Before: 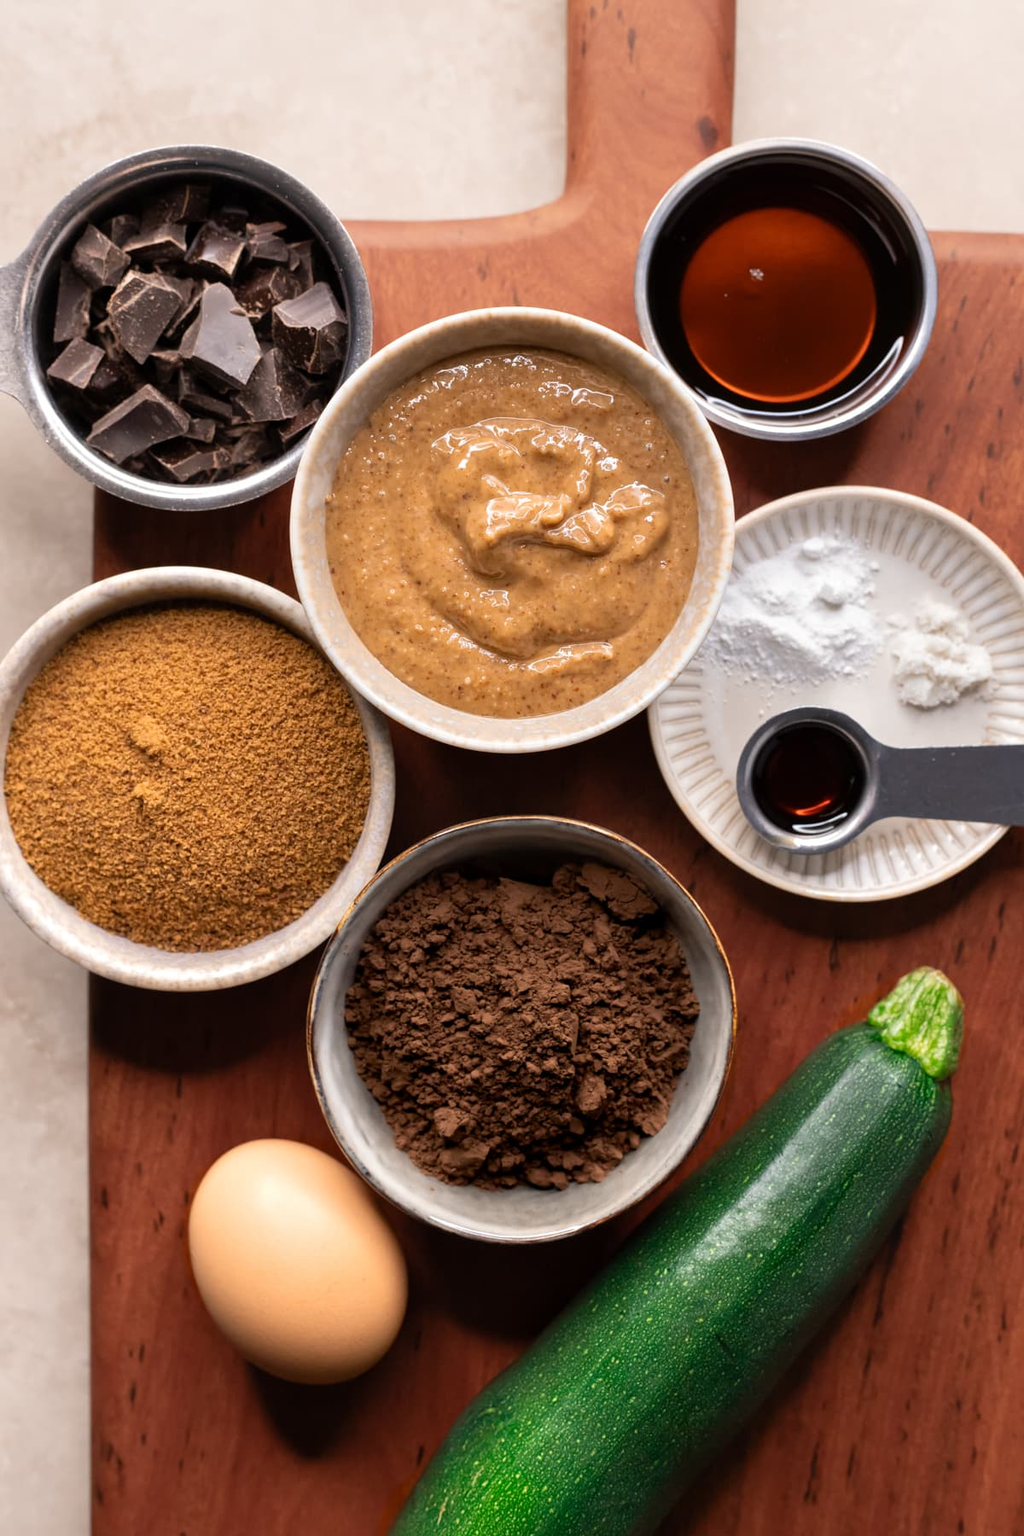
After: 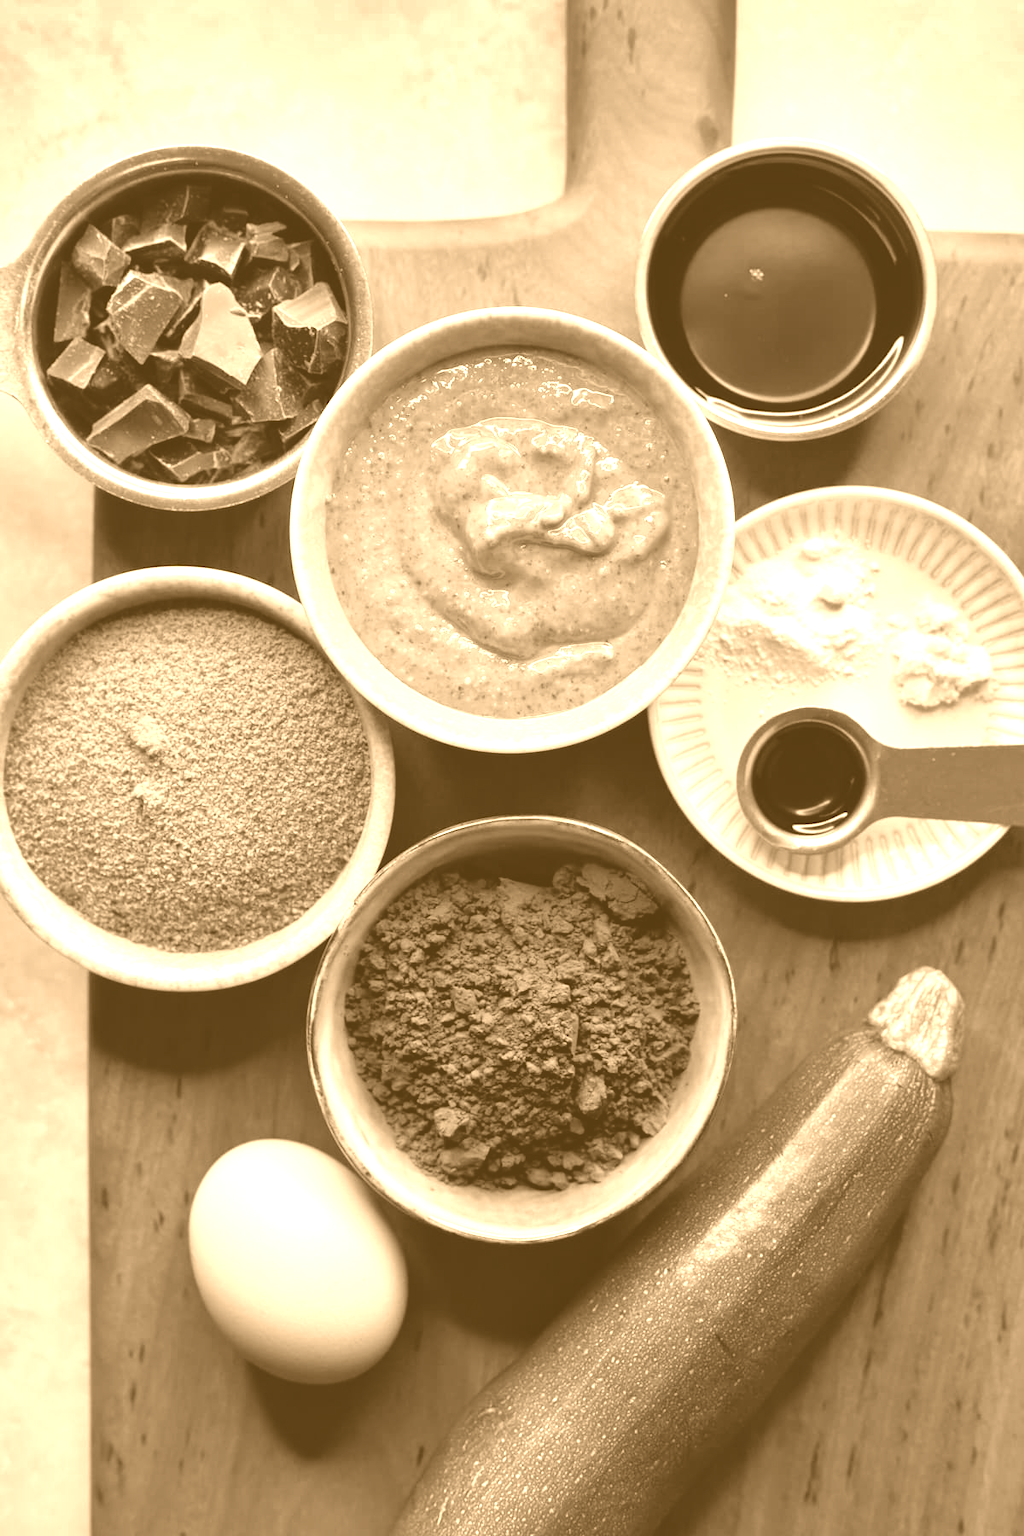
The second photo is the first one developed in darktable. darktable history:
shadows and highlights: shadows 24.5, highlights -78.15, soften with gaussian
colorize: hue 28.8°, source mix 100%
color zones: curves: ch1 [(0.239, 0.552) (0.75, 0.5)]; ch2 [(0.25, 0.462) (0.749, 0.457)], mix 25.94%
